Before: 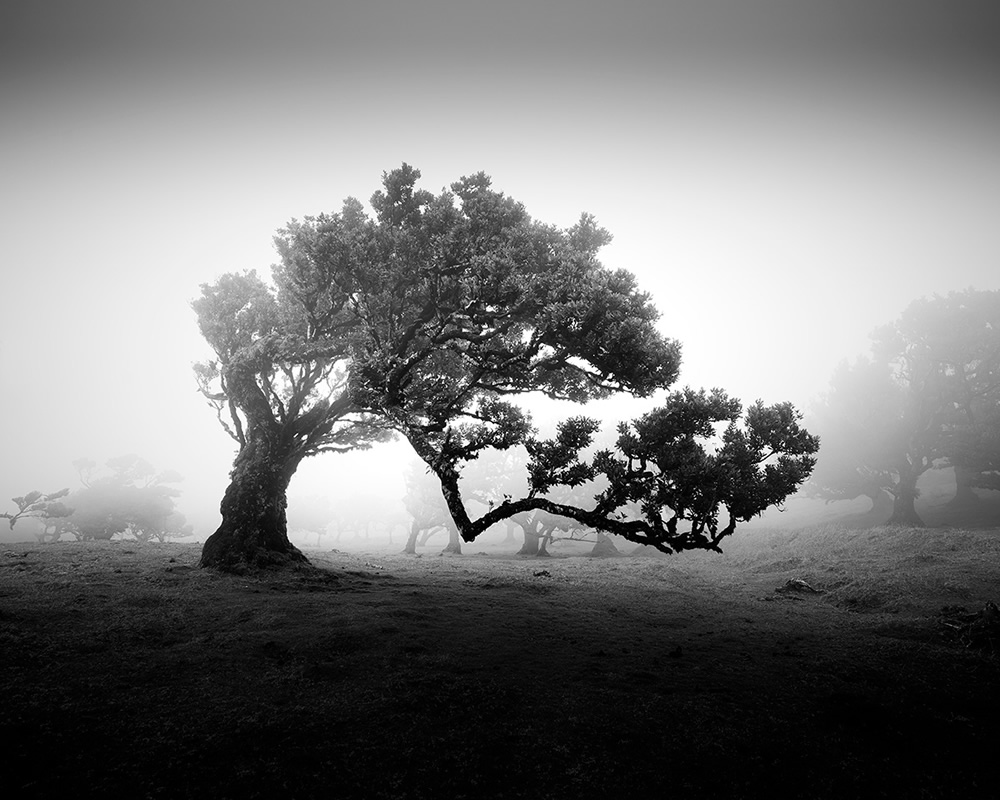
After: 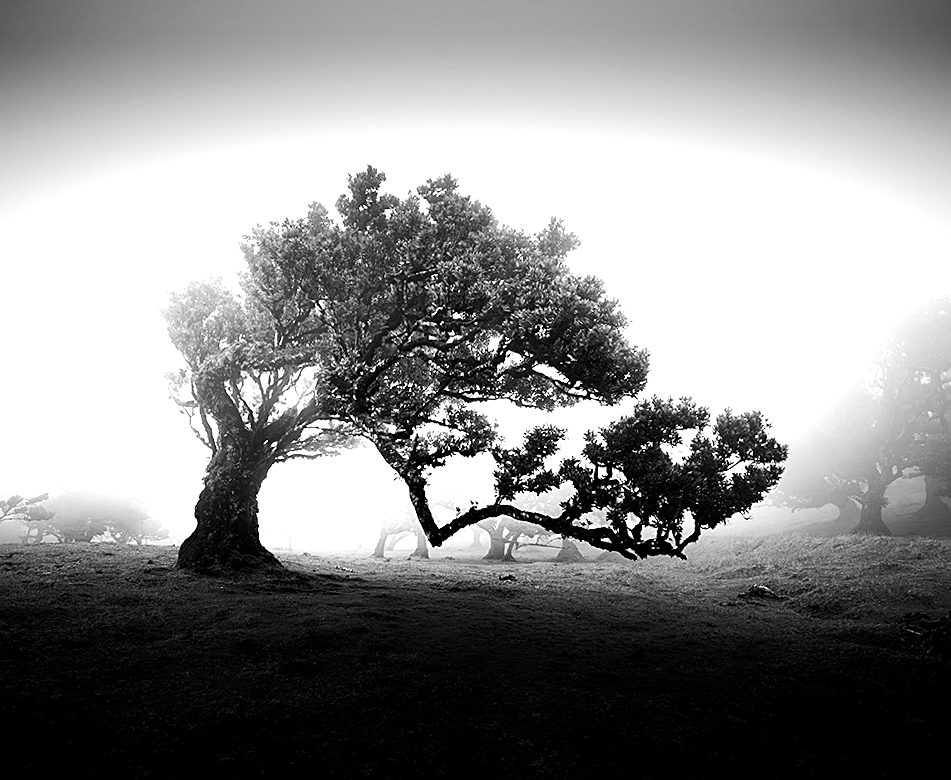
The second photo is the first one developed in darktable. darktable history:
sharpen: on, module defaults
rotate and perspective: rotation 0.074°, lens shift (vertical) 0.096, lens shift (horizontal) -0.041, crop left 0.043, crop right 0.952, crop top 0.024, crop bottom 0.979
tone equalizer: -8 EV -0.75 EV, -7 EV -0.7 EV, -6 EV -0.6 EV, -5 EV -0.4 EV, -3 EV 0.4 EV, -2 EV 0.6 EV, -1 EV 0.7 EV, +0 EV 0.75 EV, edges refinement/feathering 500, mask exposure compensation -1.57 EV, preserve details no
color balance rgb: perceptual saturation grading › global saturation 25%, global vibrance 10%
local contrast: highlights 100%, shadows 100%, detail 120%, midtone range 0.2
